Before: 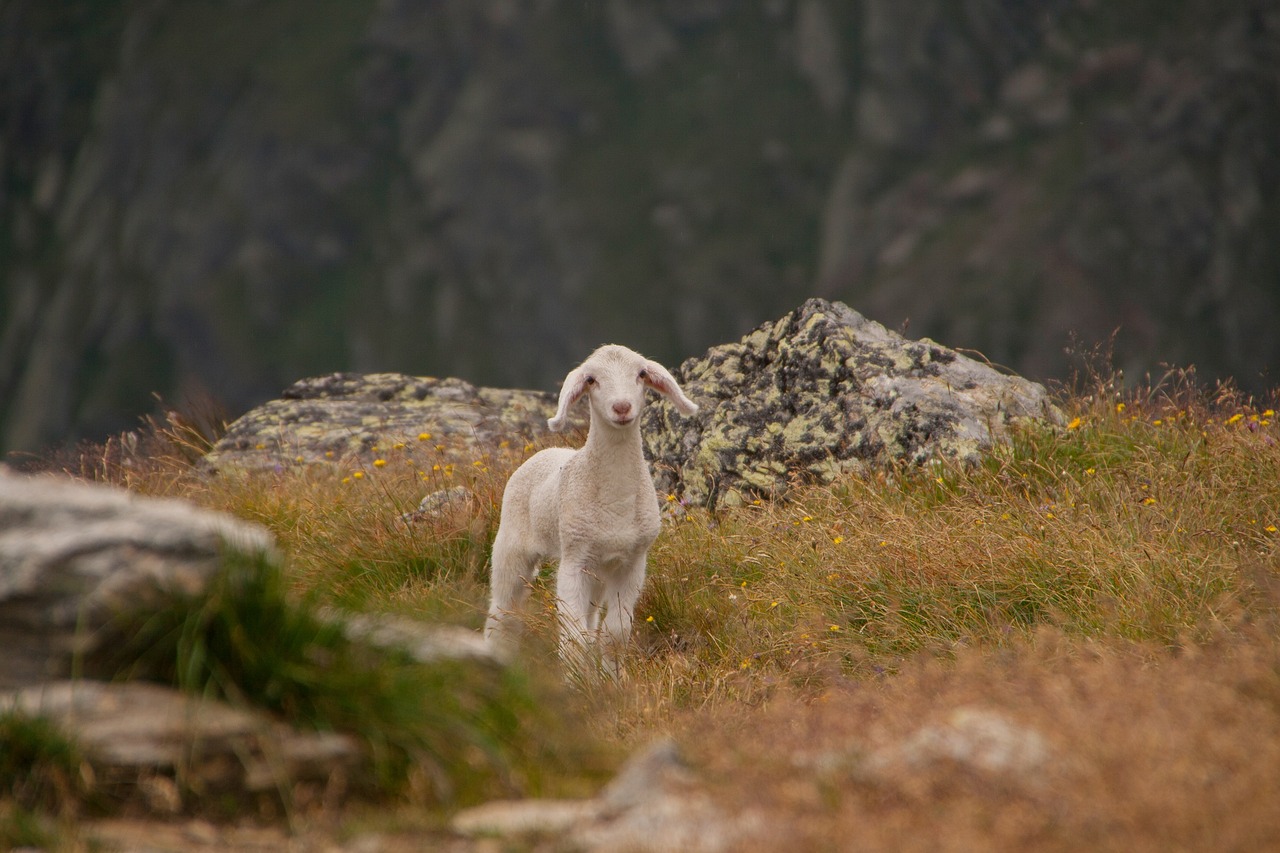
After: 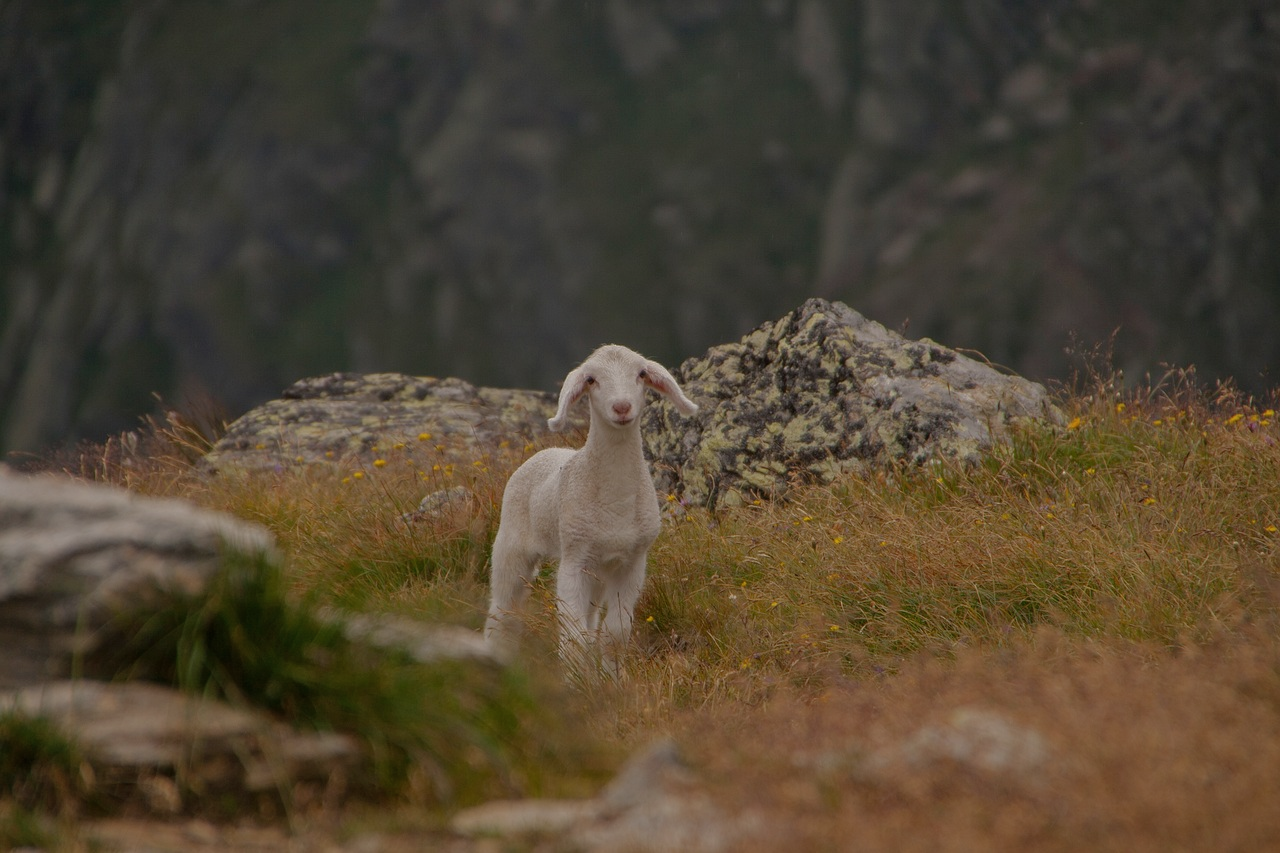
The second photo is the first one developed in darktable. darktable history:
base curve: curves: ch0 [(0, 0) (0.841, 0.609) (1, 1)]
shadows and highlights: shadows 35, highlights -35, soften with gaussian
